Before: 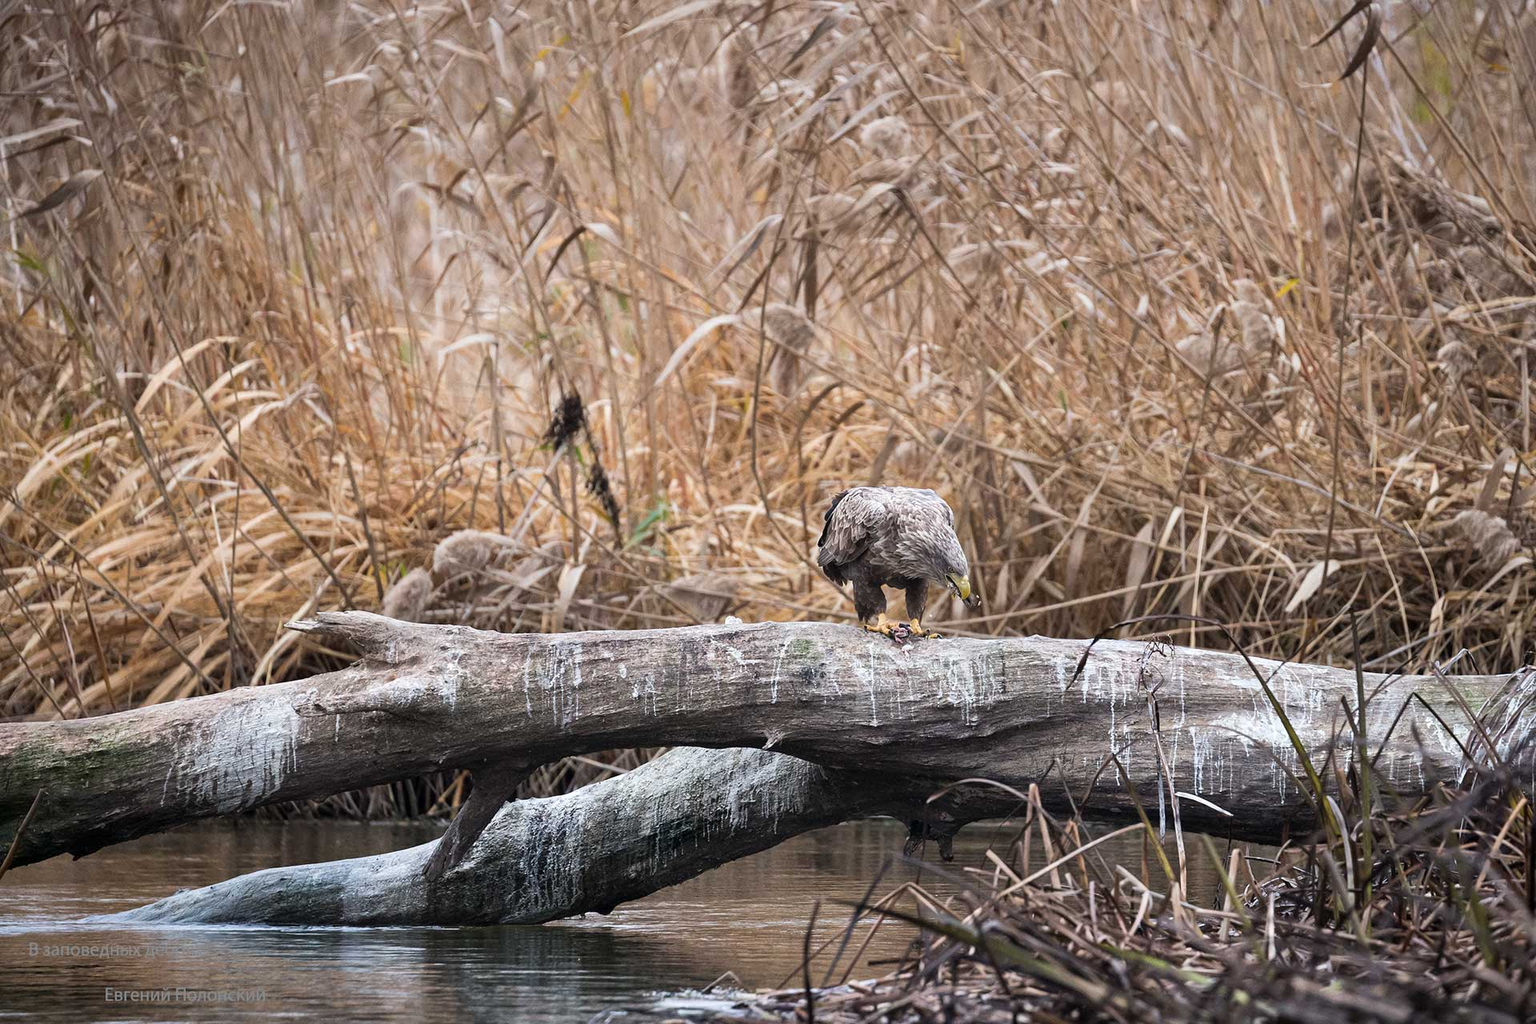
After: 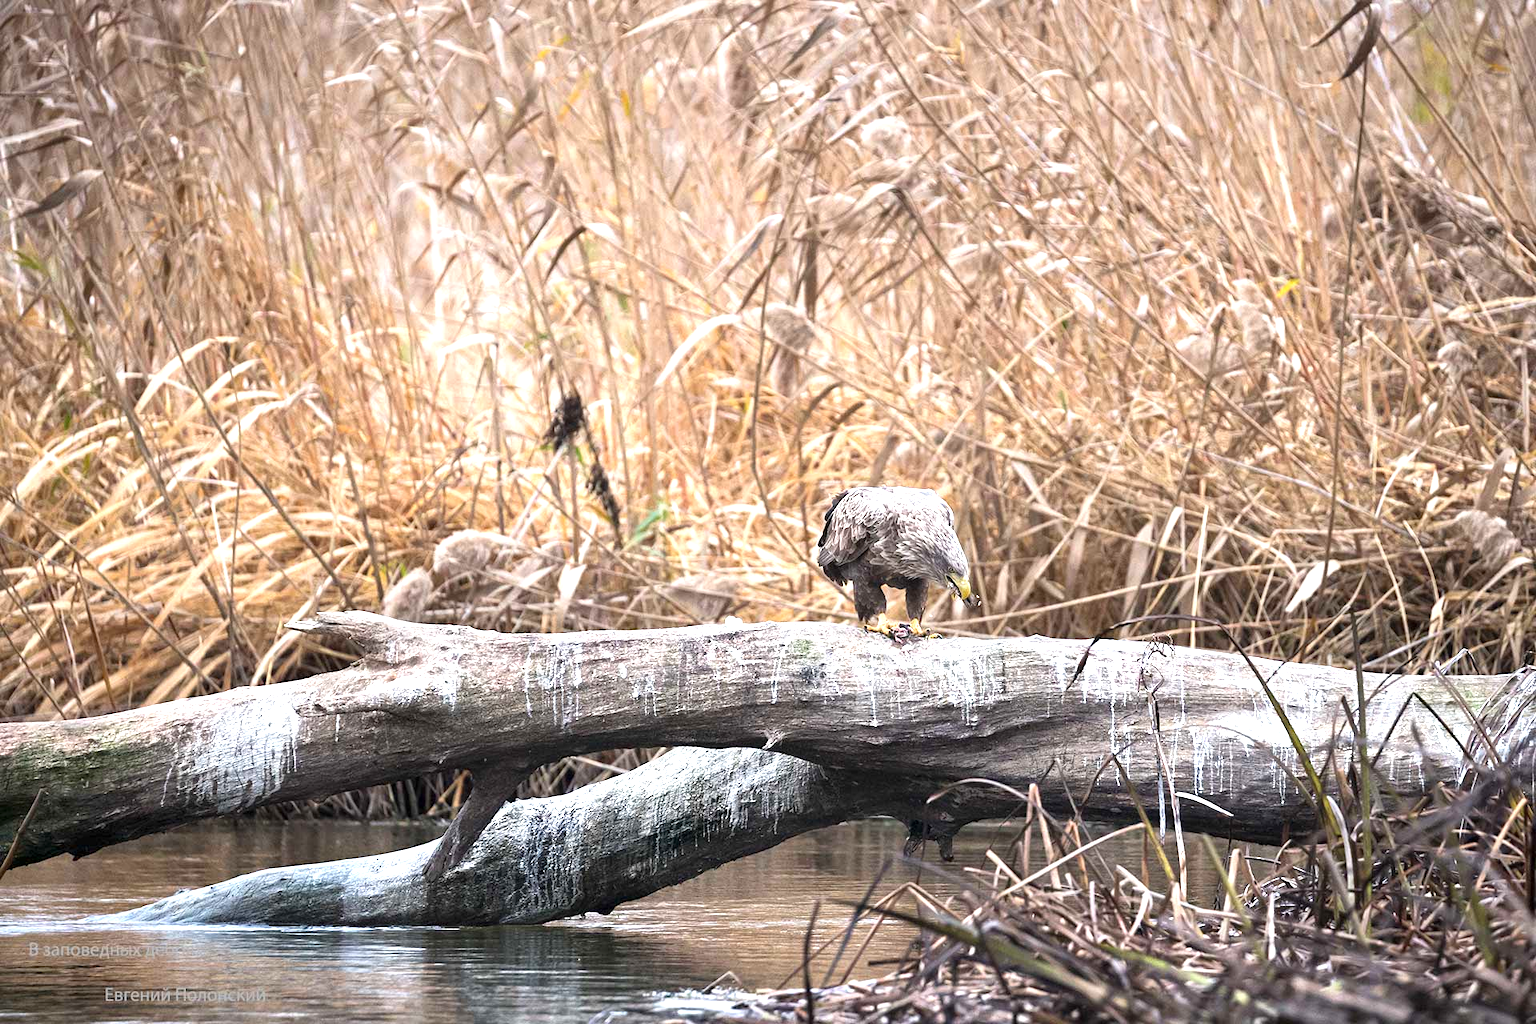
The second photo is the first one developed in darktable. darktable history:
levels: mode automatic, levels [0, 0.374, 0.749]
exposure: exposure 1.001 EV, compensate highlight preservation false
